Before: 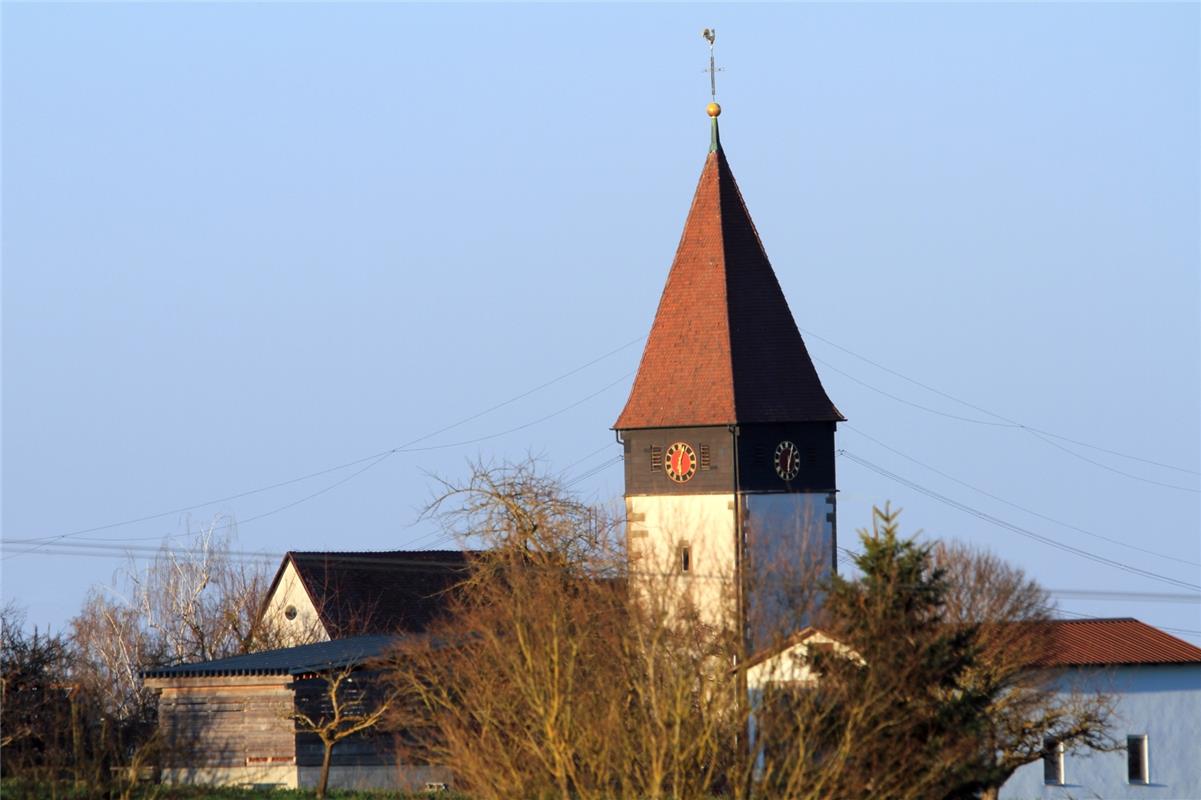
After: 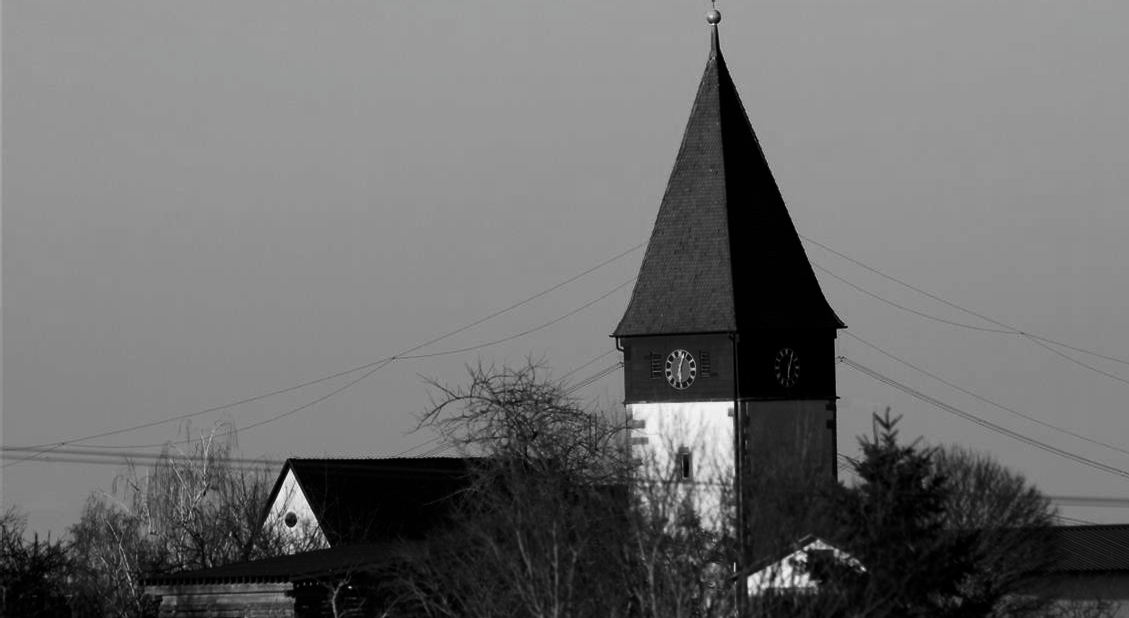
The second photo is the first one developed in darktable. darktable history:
crop and rotate: angle 0.041°, top 11.61%, right 5.82%, bottom 10.969%
contrast brightness saturation: contrast -0.029, brightness -0.601, saturation -0.997
